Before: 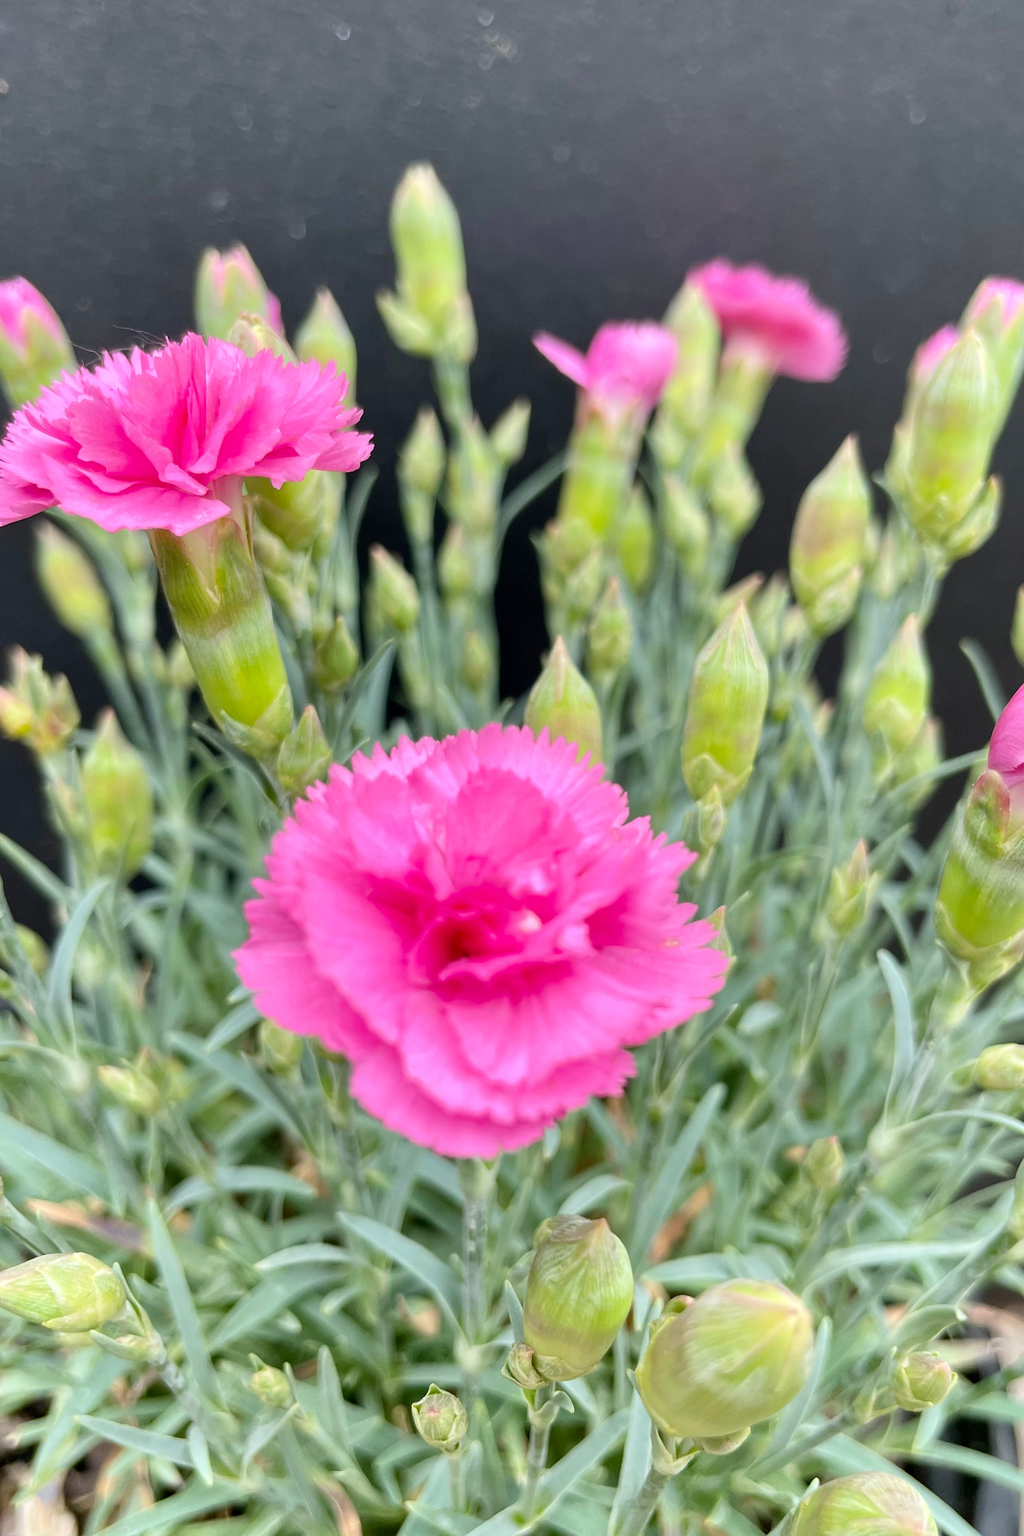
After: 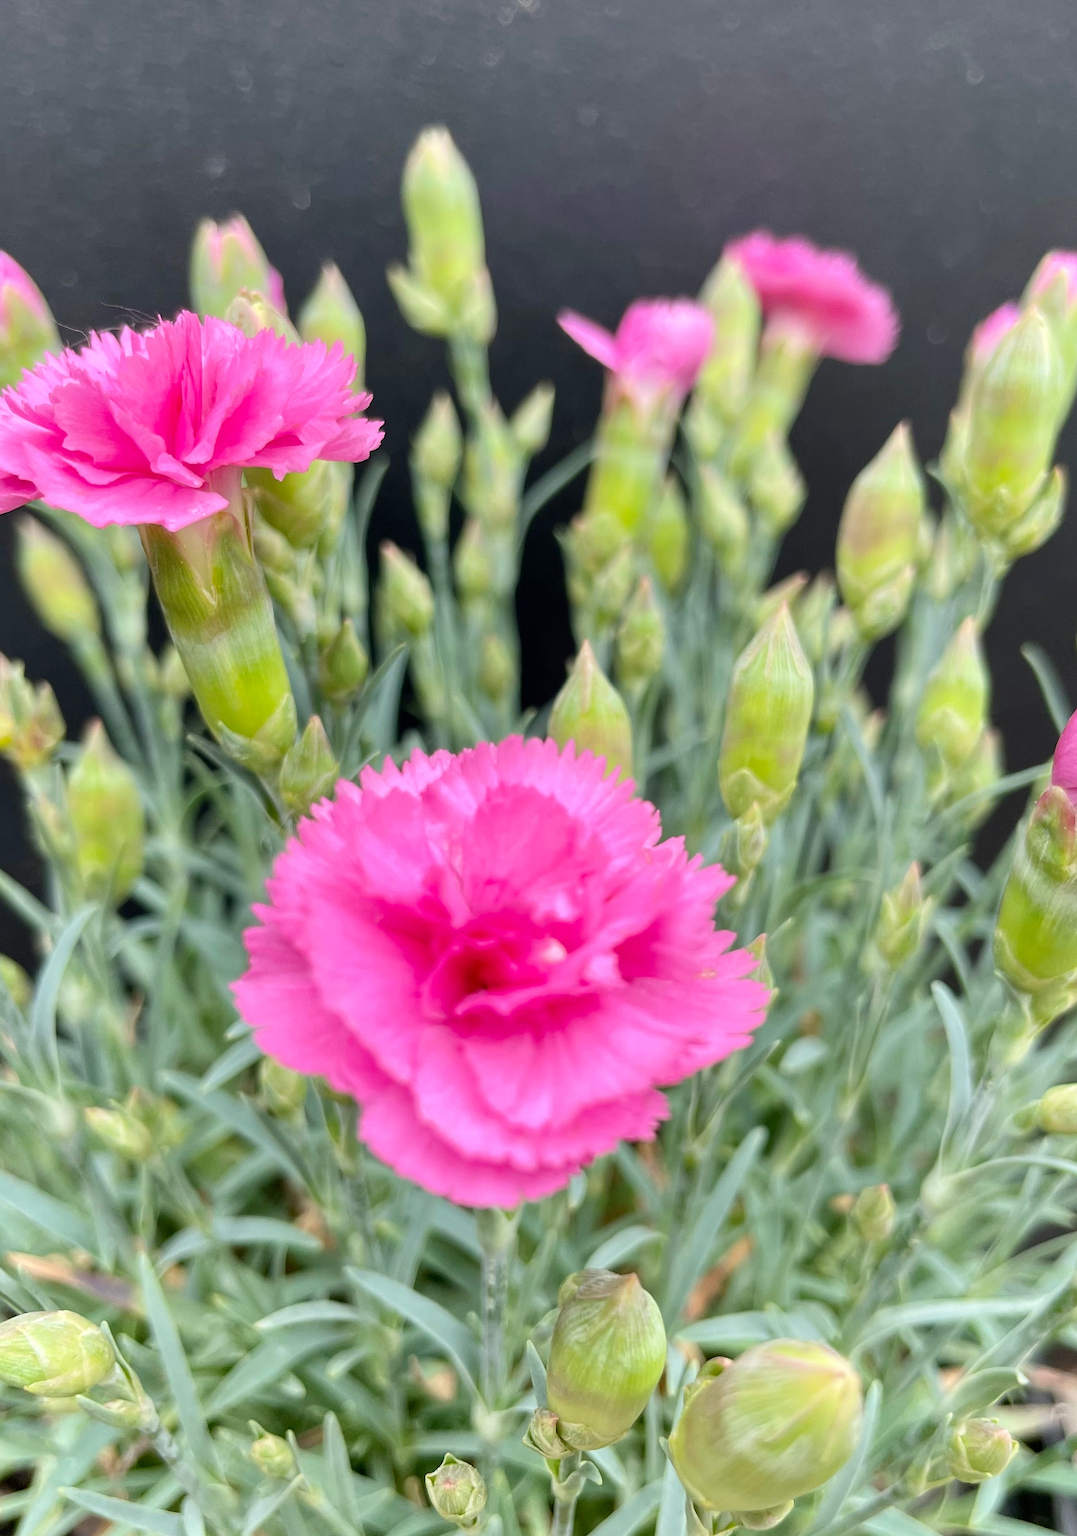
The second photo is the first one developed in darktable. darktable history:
crop: left 2.032%, top 3.061%, right 1.155%, bottom 4.903%
